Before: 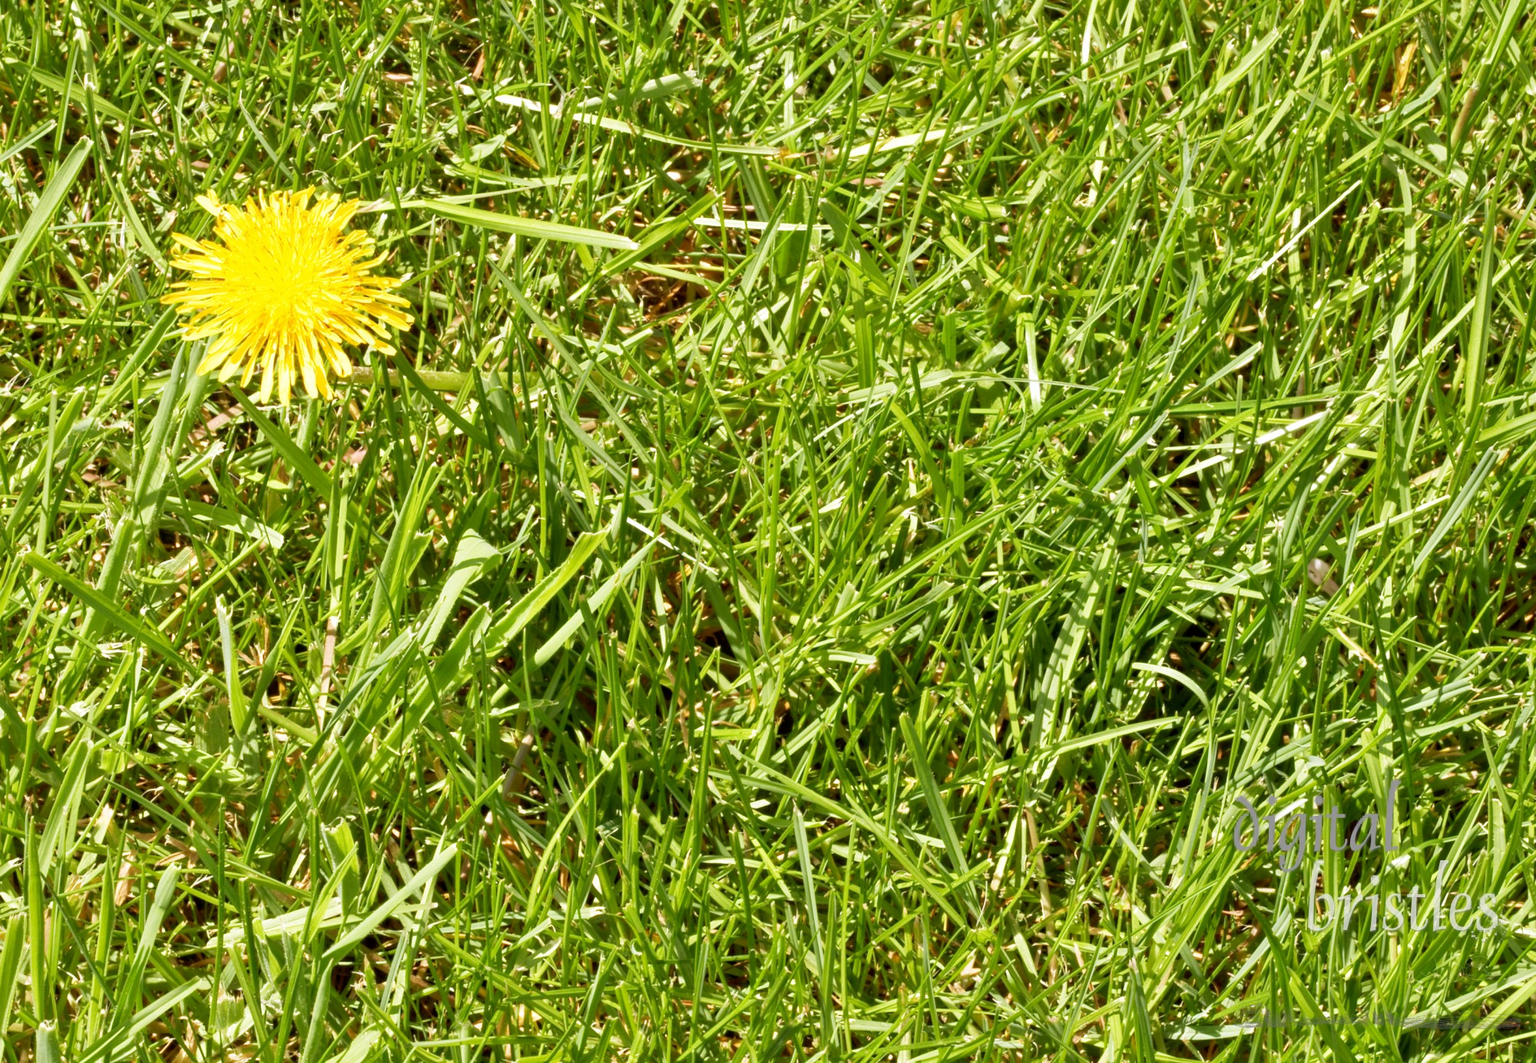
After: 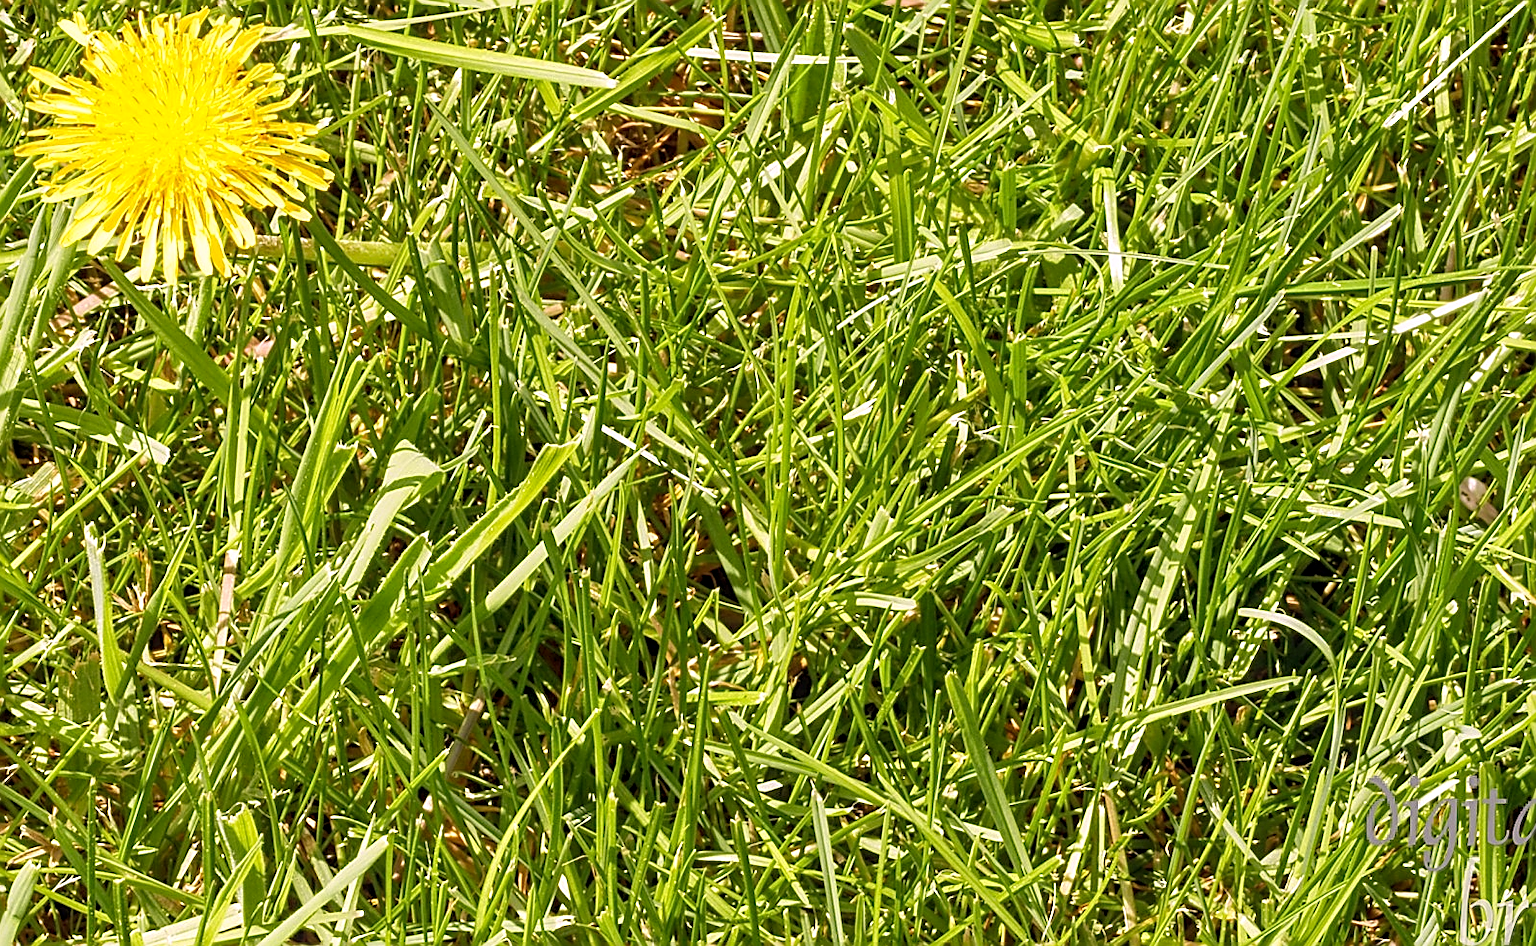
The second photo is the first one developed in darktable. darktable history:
color correction: highlights a* 7.34, highlights b* 4.37
white balance: red 0.983, blue 1.036
sharpen: radius 1.685, amount 1.294
local contrast: on, module defaults
crop: left 9.712%, top 16.928%, right 10.845%, bottom 12.332%
